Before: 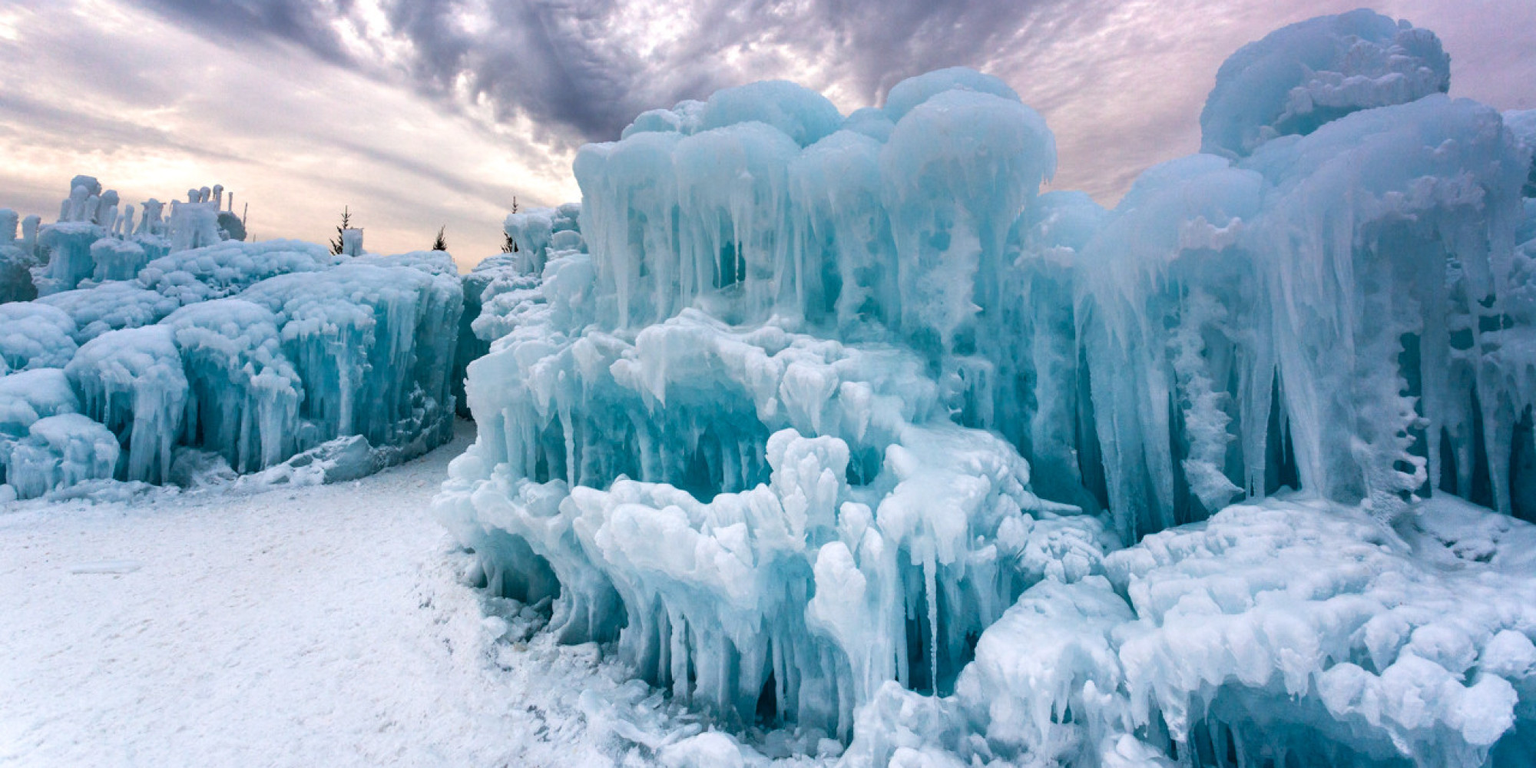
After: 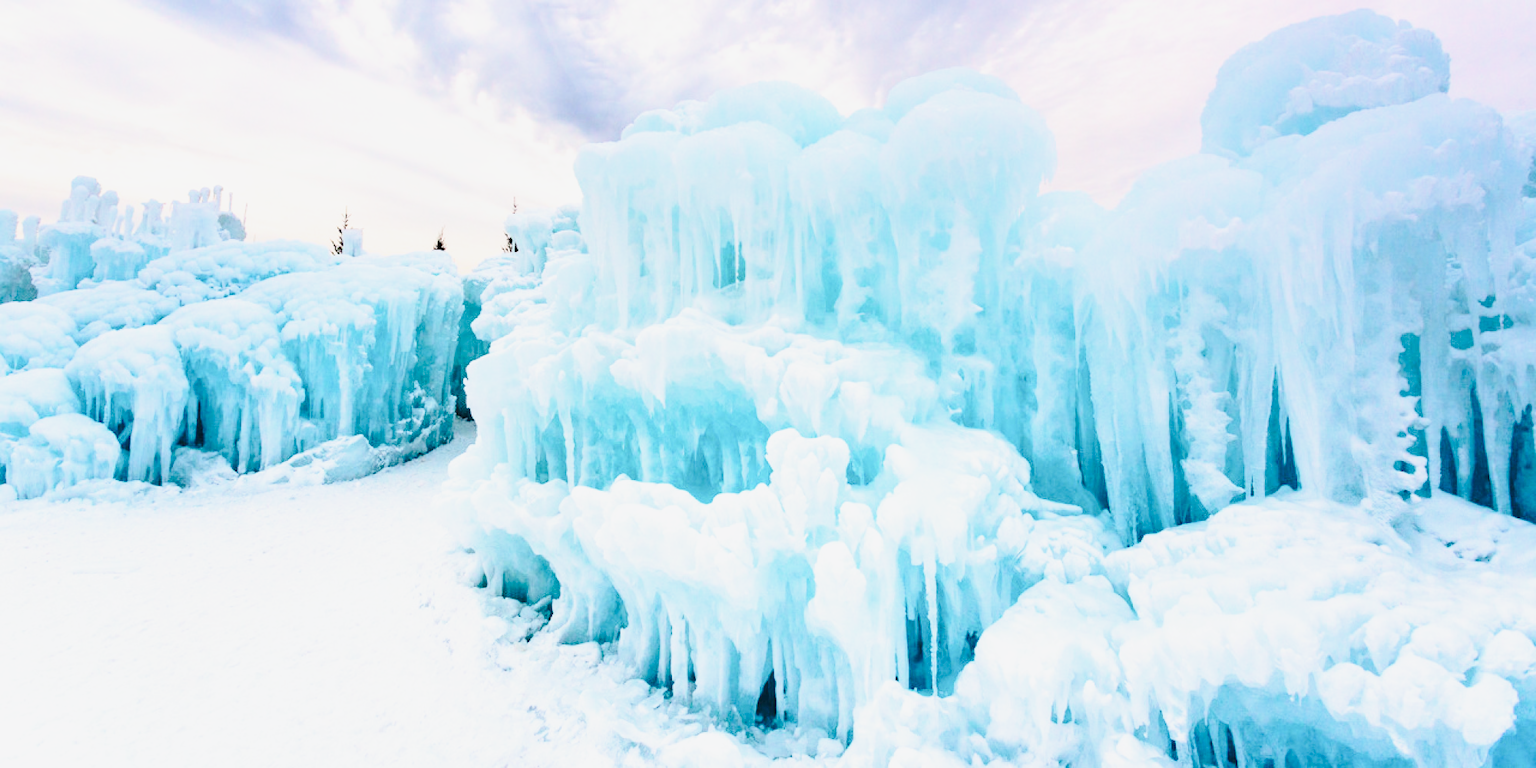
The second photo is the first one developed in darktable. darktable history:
contrast brightness saturation: contrast -0.022, brightness -0.007, saturation 0.034
tone equalizer: -7 EV 0.155 EV, -6 EV 0.631 EV, -5 EV 1.18 EV, -4 EV 1.35 EV, -3 EV 1.15 EV, -2 EV 0.6 EV, -1 EV 0.162 EV, edges refinement/feathering 500, mask exposure compensation -1.57 EV, preserve details no
base curve: curves: ch0 [(0, 0) (0.025, 0.046) (0.112, 0.277) (0.467, 0.74) (0.814, 0.929) (1, 0.942)], preserve colors none
